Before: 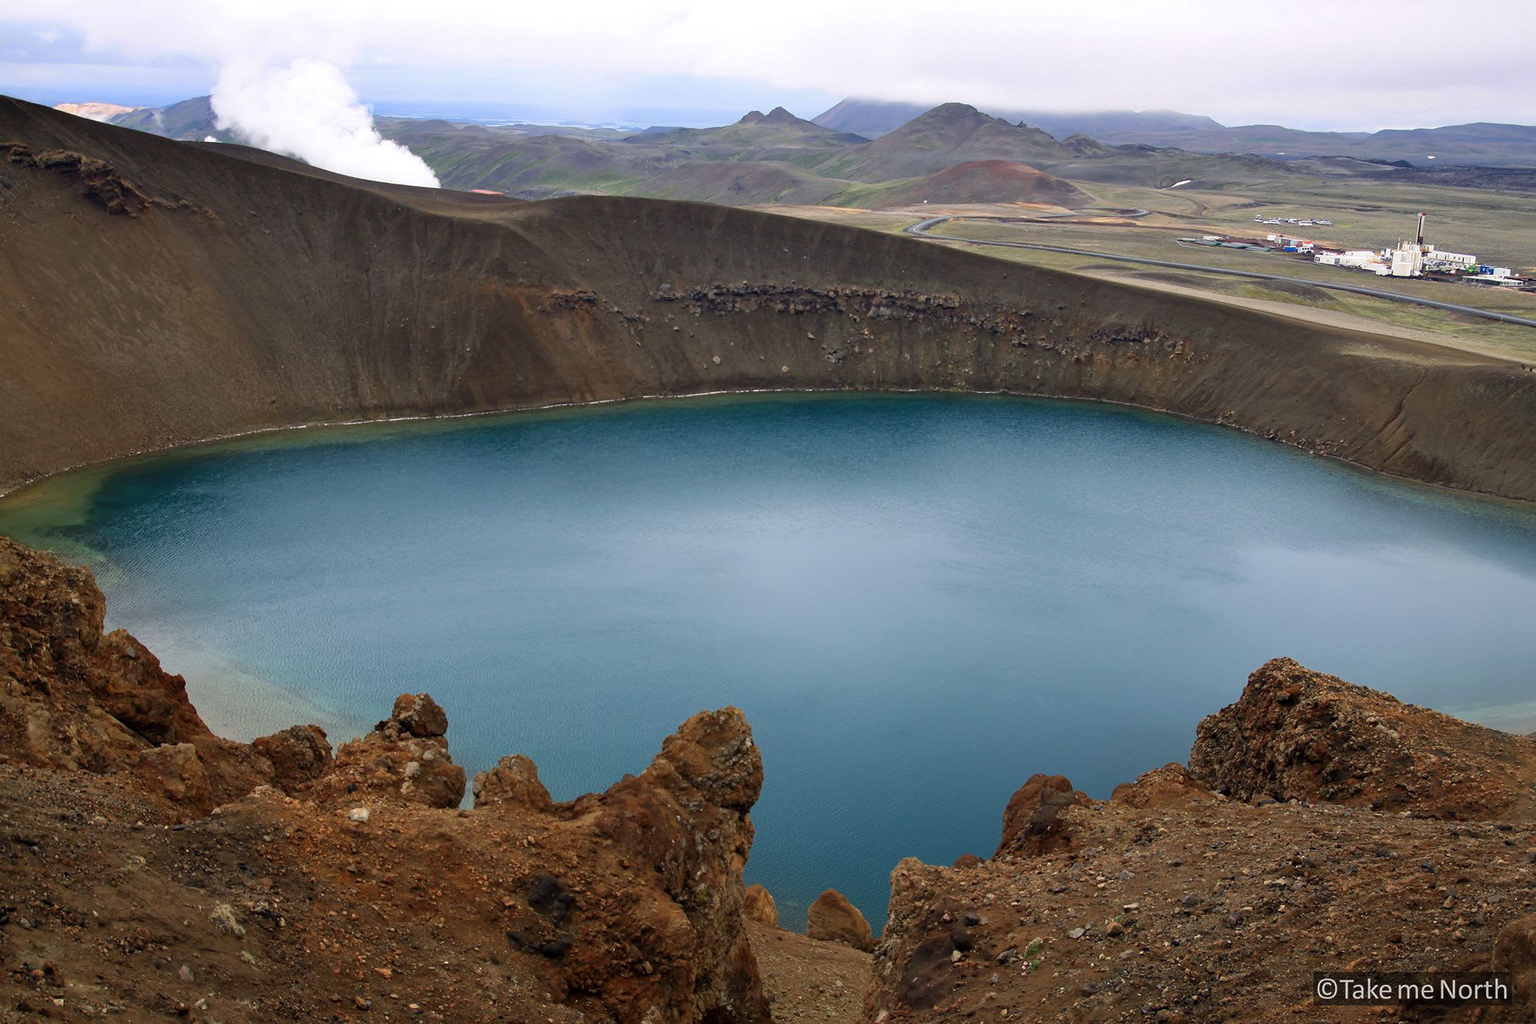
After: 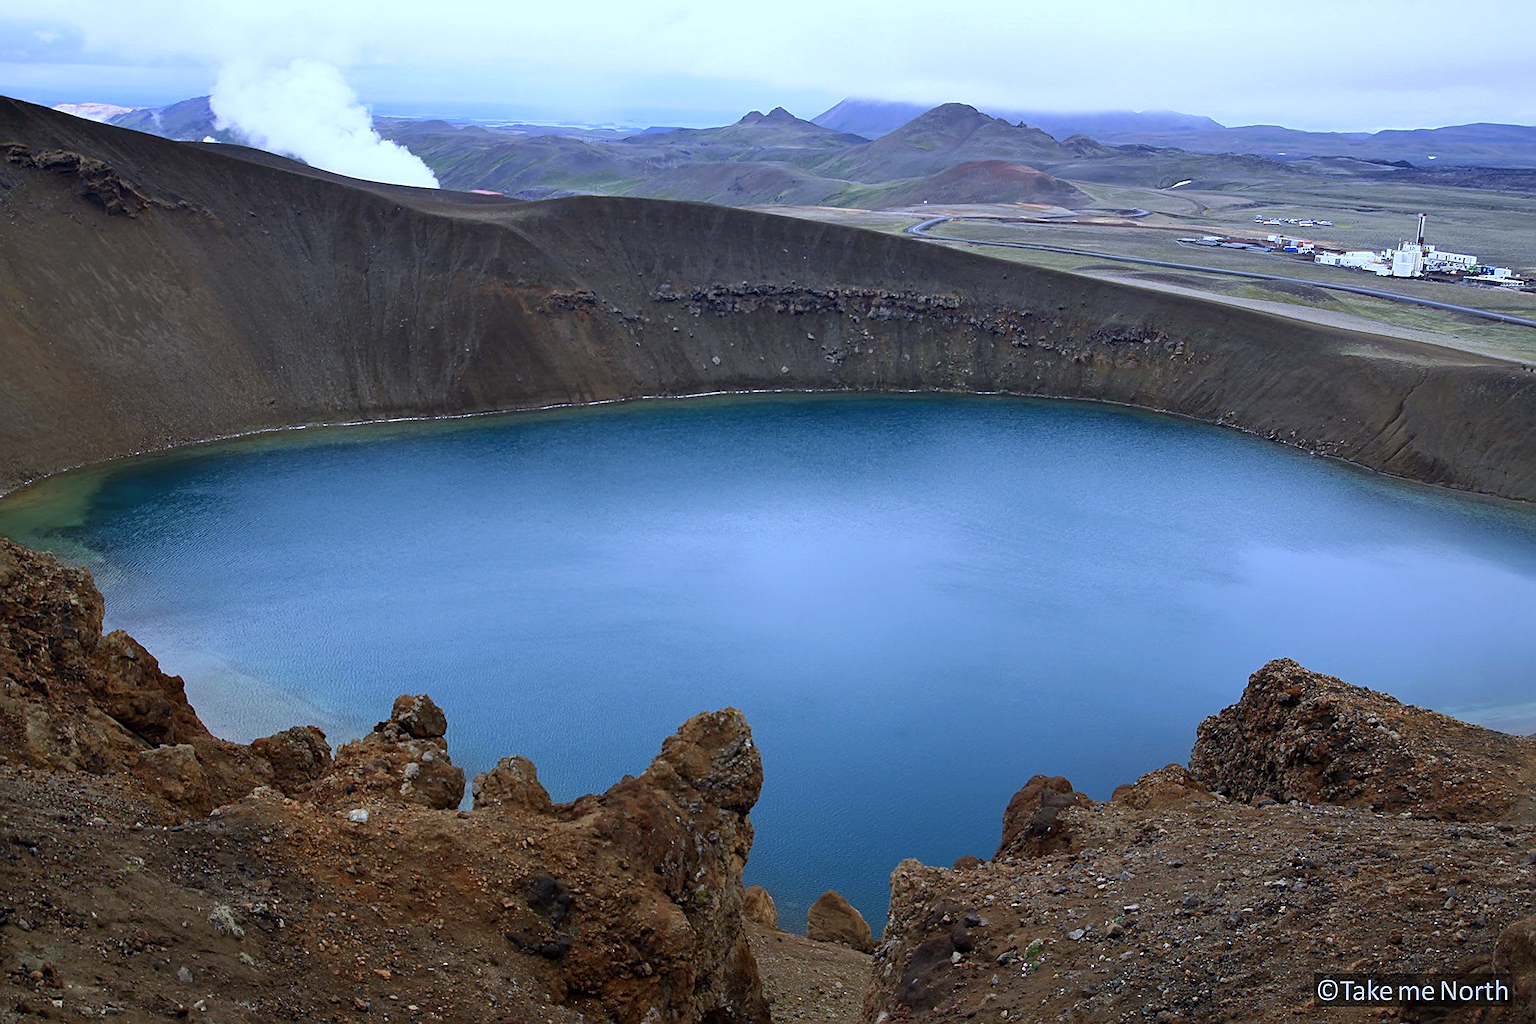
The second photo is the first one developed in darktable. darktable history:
sharpen: on, module defaults
white balance: red 0.871, blue 1.249
crop and rotate: left 0.126%
